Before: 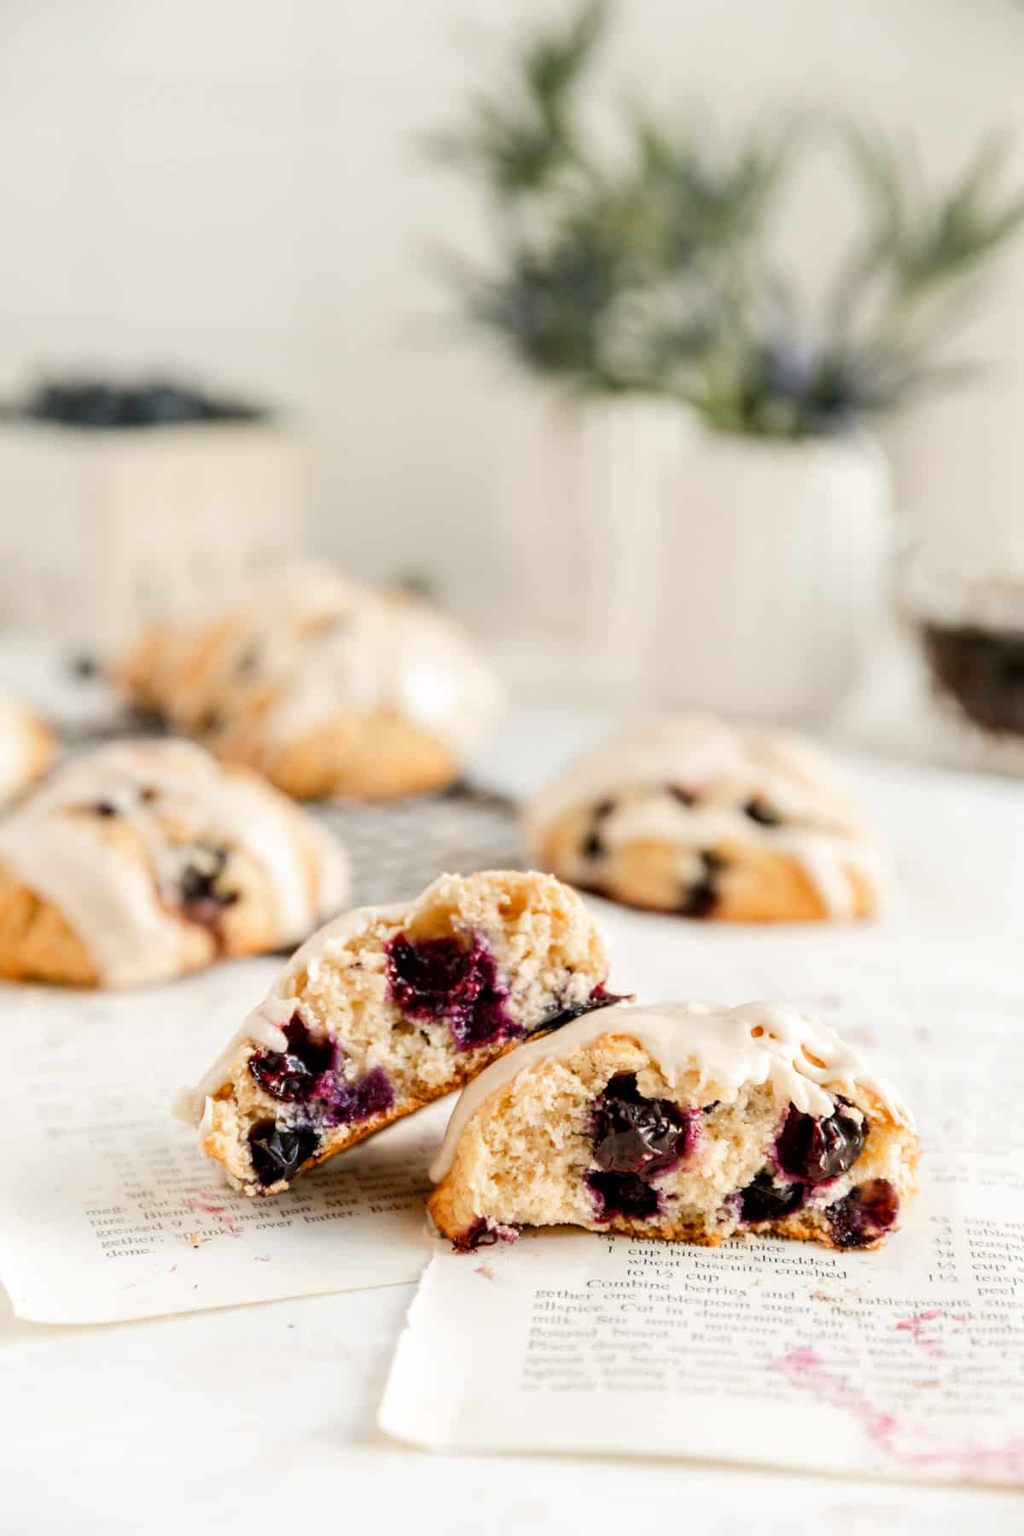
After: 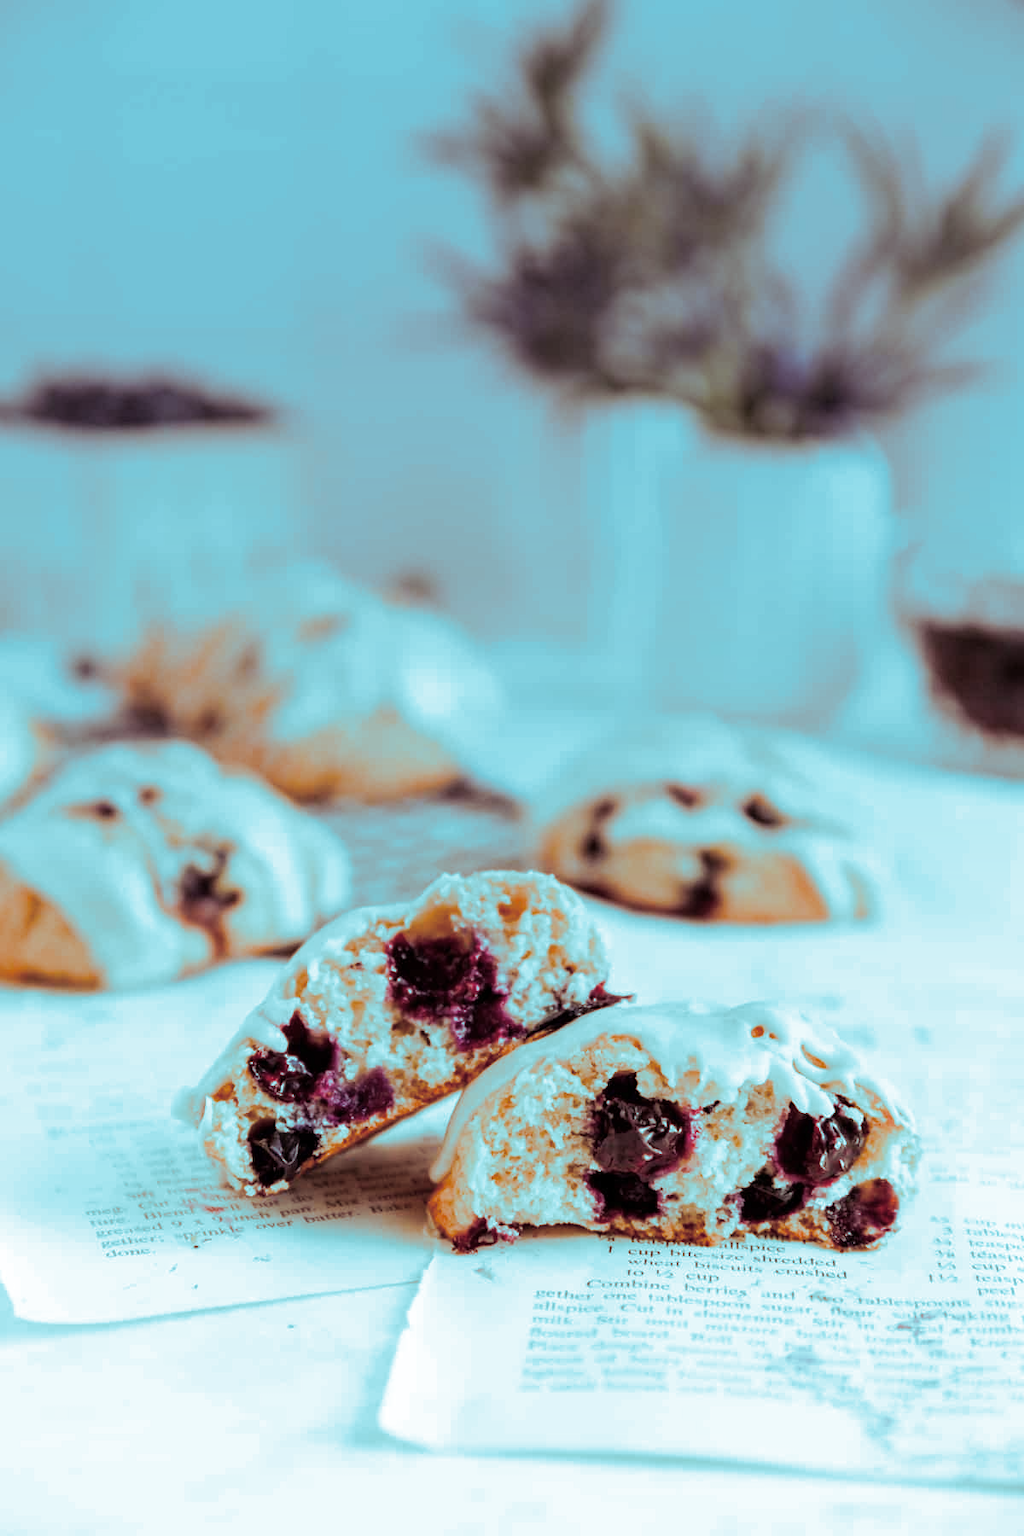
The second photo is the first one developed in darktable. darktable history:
split-toning: shadows › hue 327.6°, highlights › hue 198°, highlights › saturation 0.55, balance -21.25, compress 0%
graduated density: hue 238.83°, saturation 50%
